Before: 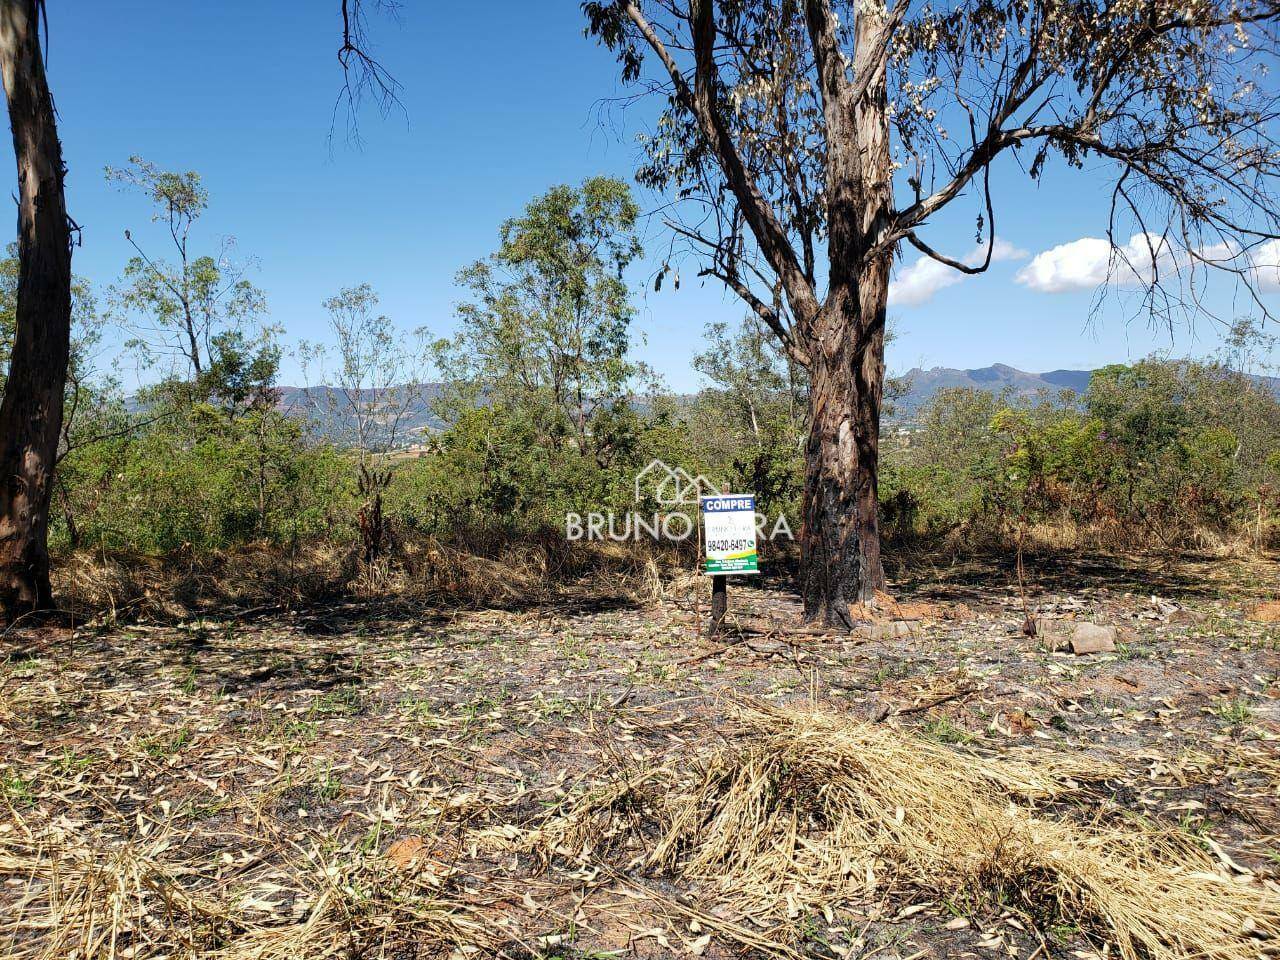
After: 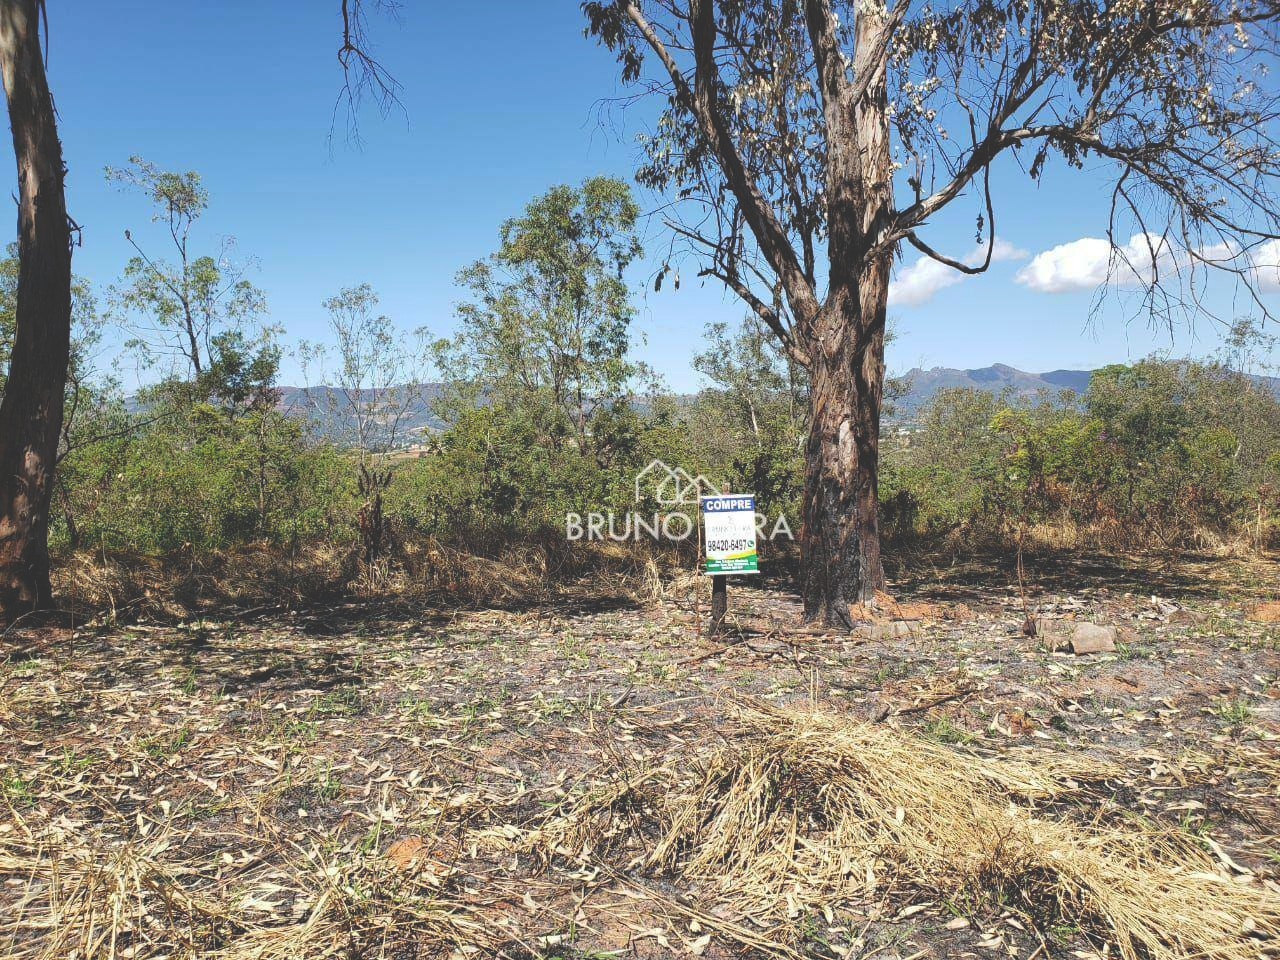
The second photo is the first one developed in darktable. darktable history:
exposure: black level correction -0.03, compensate exposure bias true, compensate highlight preservation false
